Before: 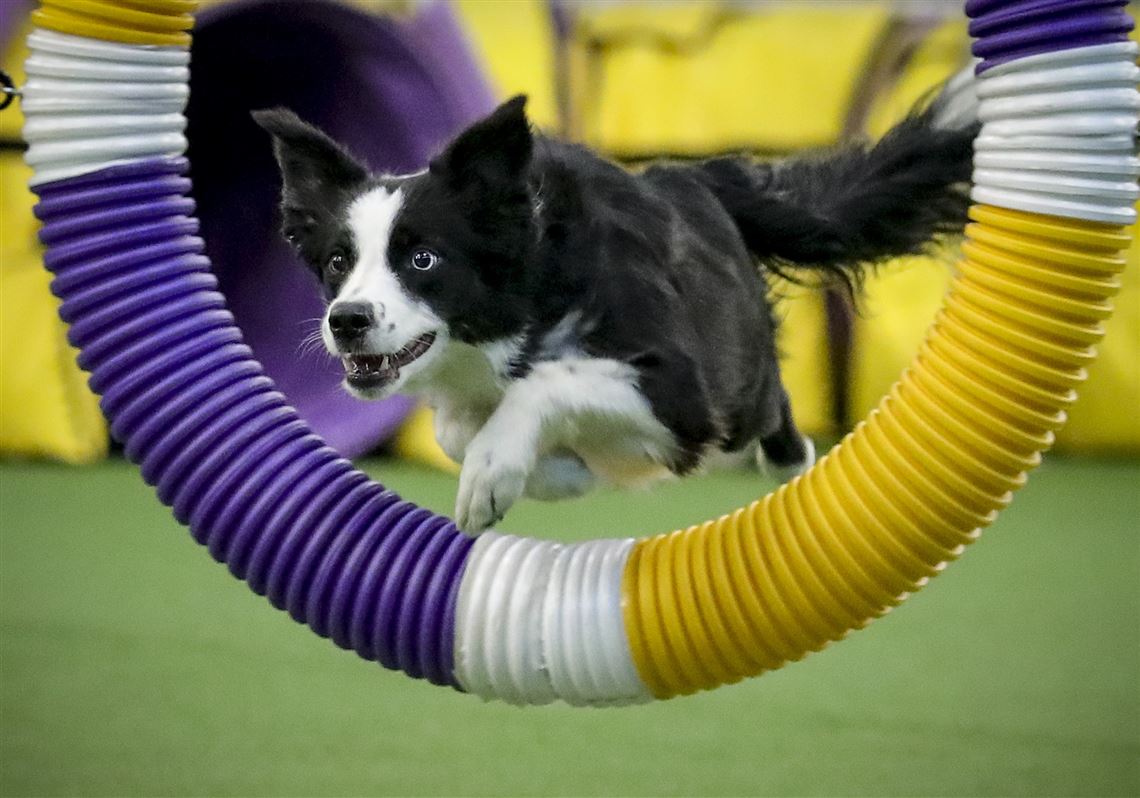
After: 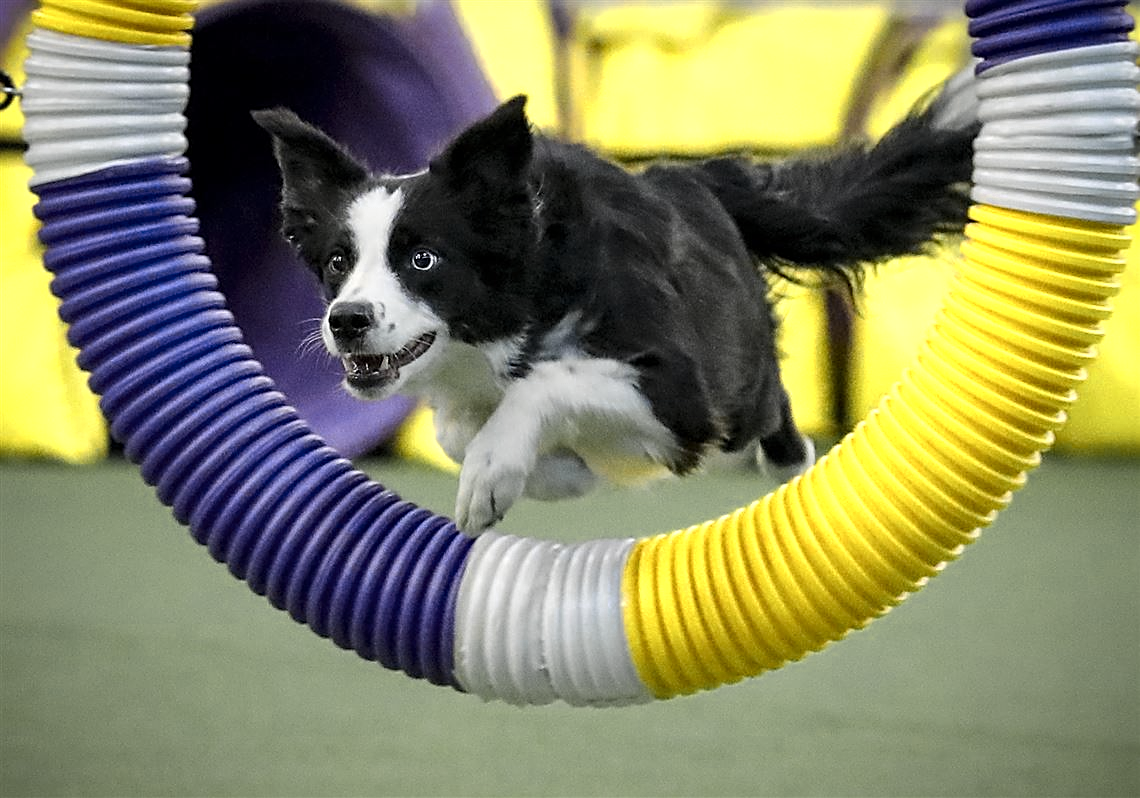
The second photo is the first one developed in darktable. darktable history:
color zones: curves: ch0 [(0.004, 0.306) (0.107, 0.448) (0.252, 0.656) (0.41, 0.398) (0.595, 0.515) (0.768, 0.628)]; ch1 [(0.07, 0.323) (0.151, 0.452) (0.252, 0.608) (0.346, 0.221) (0.463, 0.189) (0.61, 0.368) (0.735, 0.395) (0.921, 0.412)]; ch2 [(0, 0.476) (0.132, 0.512) (0.243, 0.512) (0.397, 0.48) (0.522, 0.376) (0.634, 0.536) (0.761, 0.46)]
sharpen: on, module defaults
